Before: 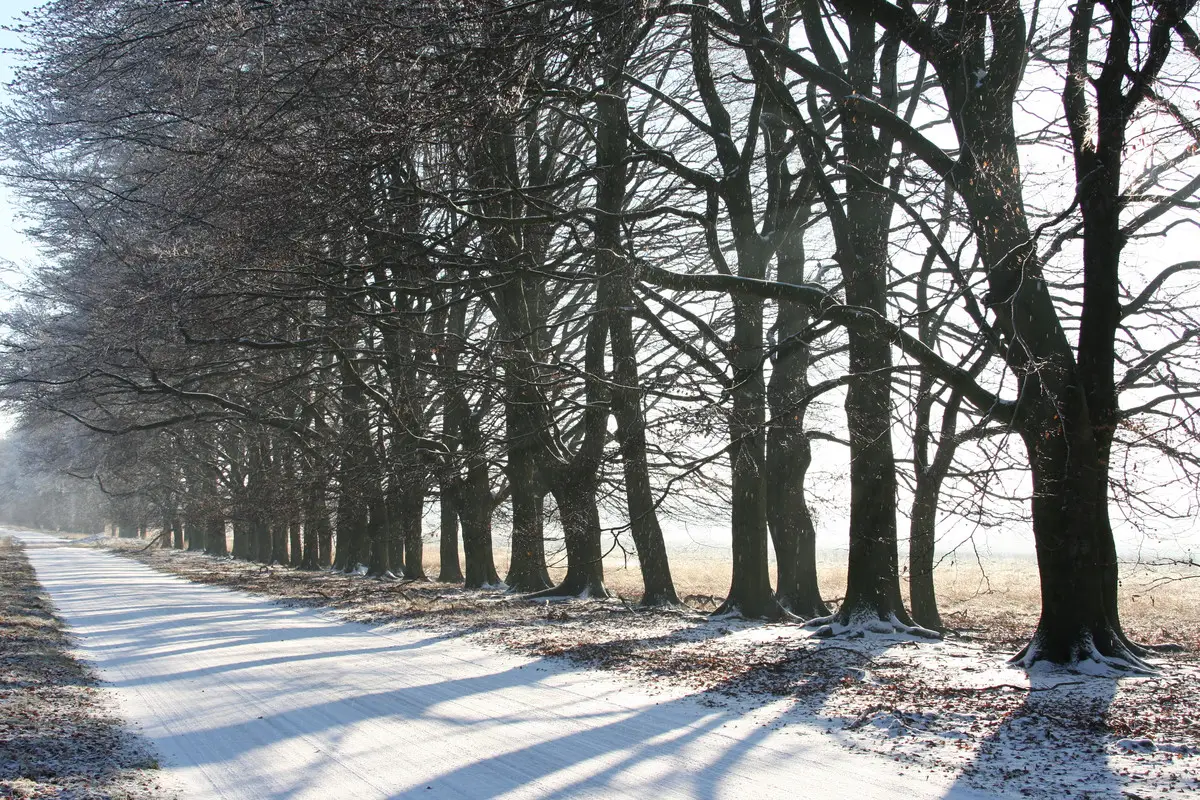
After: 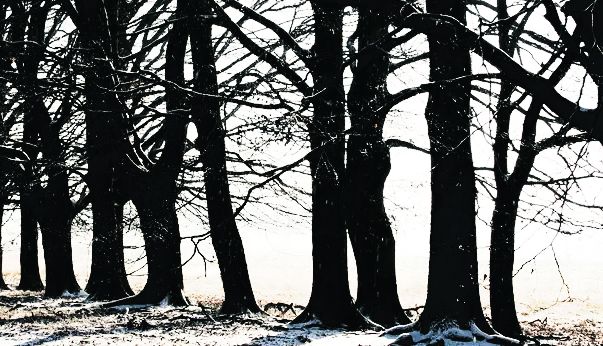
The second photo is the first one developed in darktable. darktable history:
contrast brightness saturation: contrast 0.28
tone curve: curves: ch0 [(0, 0) (0.003, 0.043) (0.011, 0.043) (0.025, 0.035) (0.044, 0.042) (0.069, 0.035) (0.1, 0.03) (0.136, 0.017) (0.177, 0.03) (0.224, 0.06) (0.277, 0.118) (0.335, 0.189) (0.399, 0.297) (0.468, 0.483) (0.543, 0.631) (0.623, 0.746) (0.709, 0.823) (0.801, 0.944) (0.898, 0.966) (1, 1)], preserve colors none
crop: left 35.03%, top 36.625%, right 14.663%, bottom 20.057%
shadows and highlights: radius 331.84, shadows 53.55, highlights -100, compress 94.63%, highlights color adjustment 73.23%, soften with gaussian
split-toning: shadows › hue 201.6°, shadows › saturation 0.16, highlights › hue 50.4°, highlights › saturation 0.2, balance -49.9
